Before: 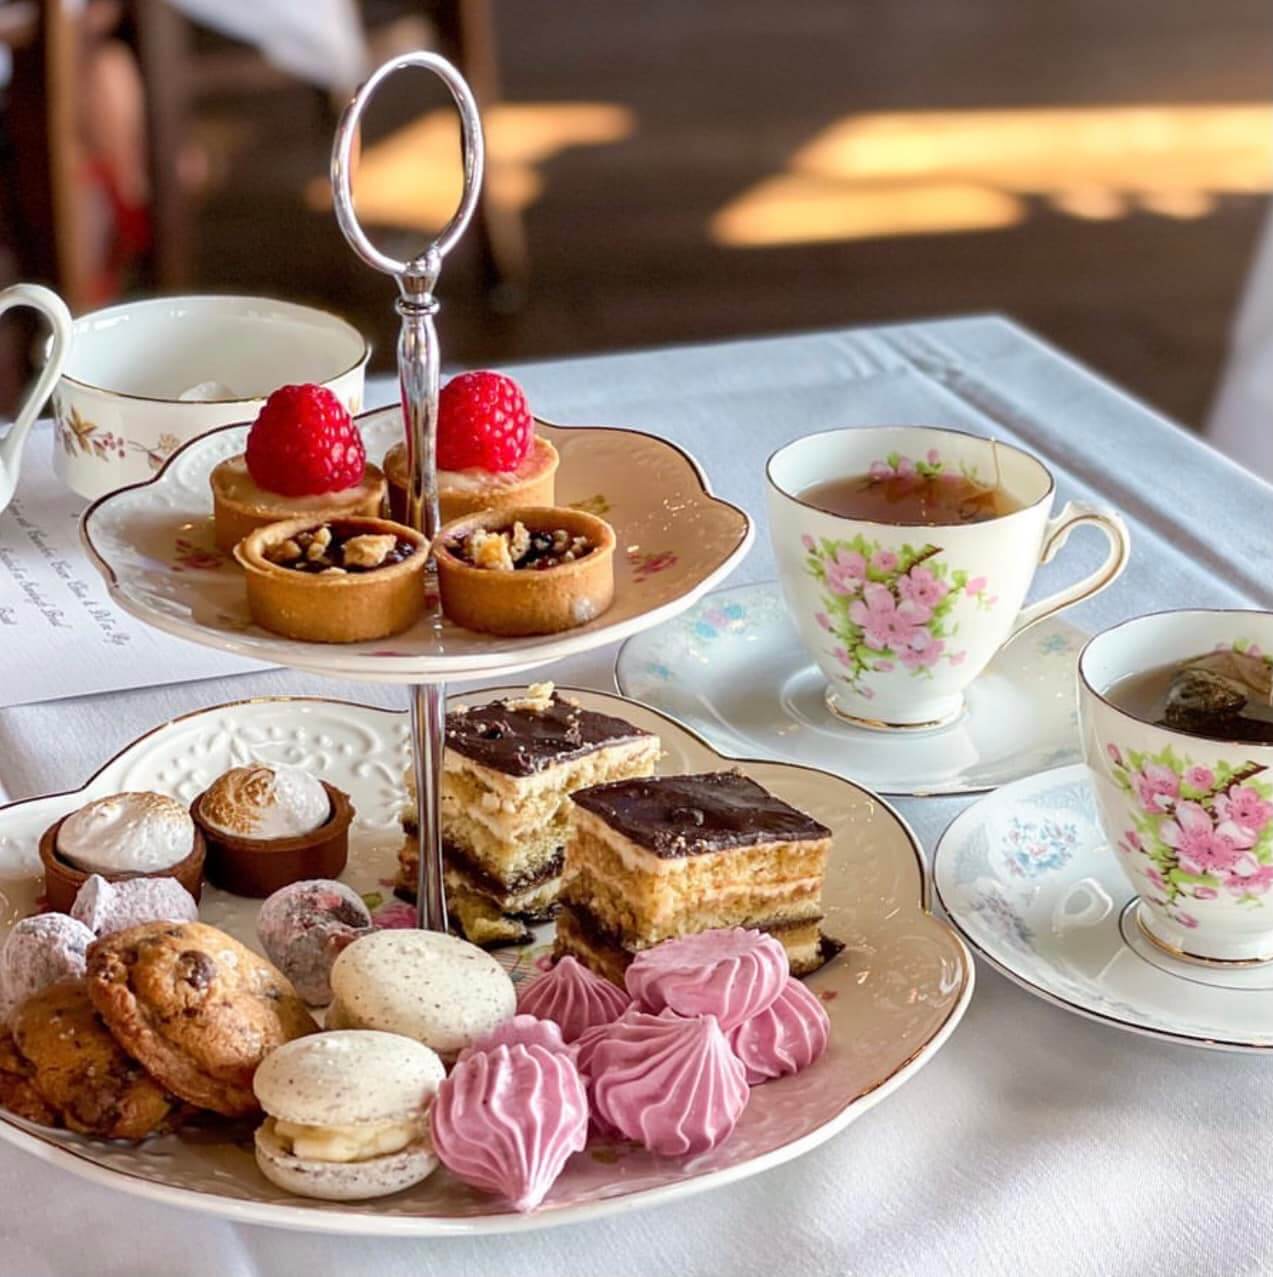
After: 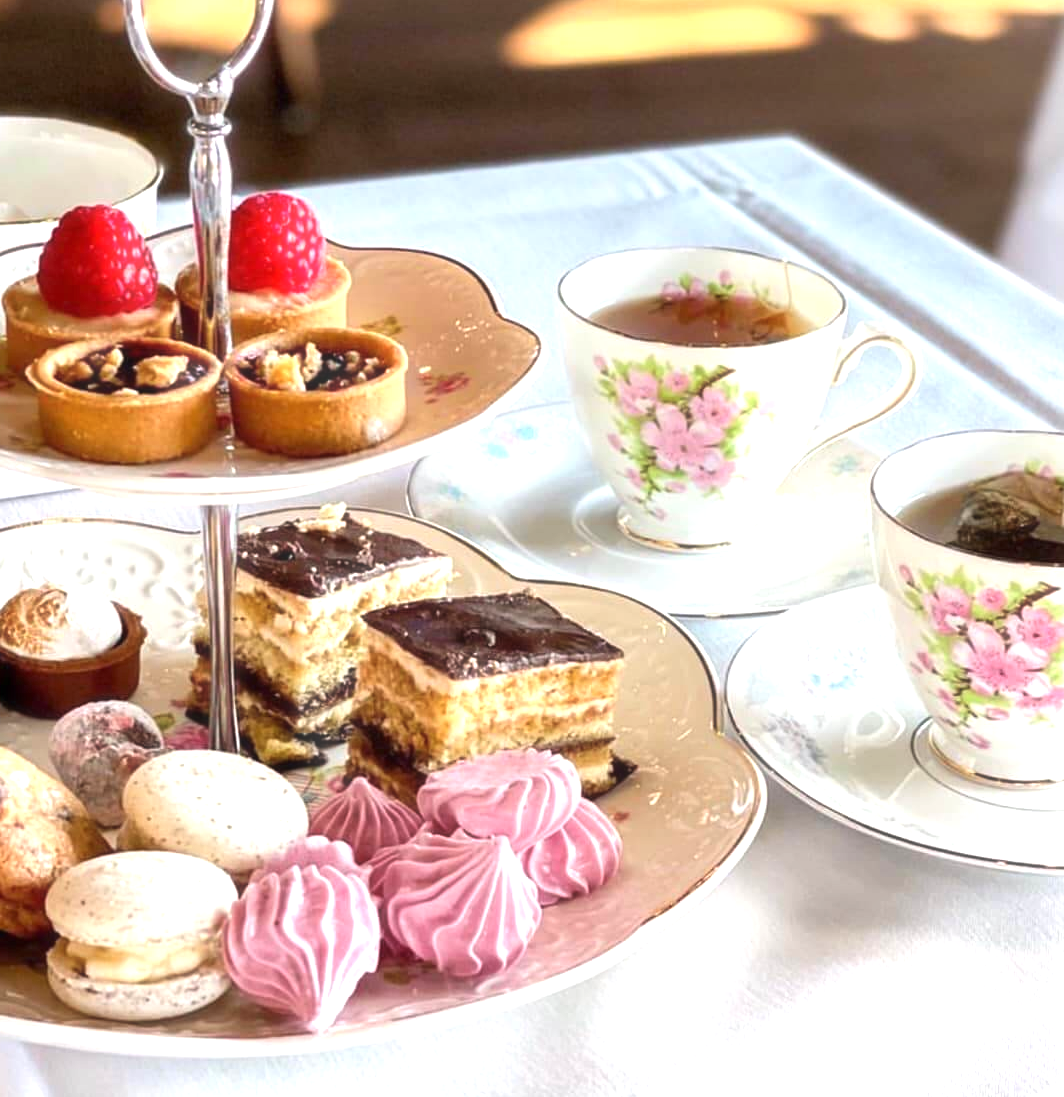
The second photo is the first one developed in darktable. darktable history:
exposure: exposure 0.752 EV, compensate highlight preservation false
haze removal: strength -0.111, compatibility mode true, adaptive false
crop: left 16.402%, top 14.073%
